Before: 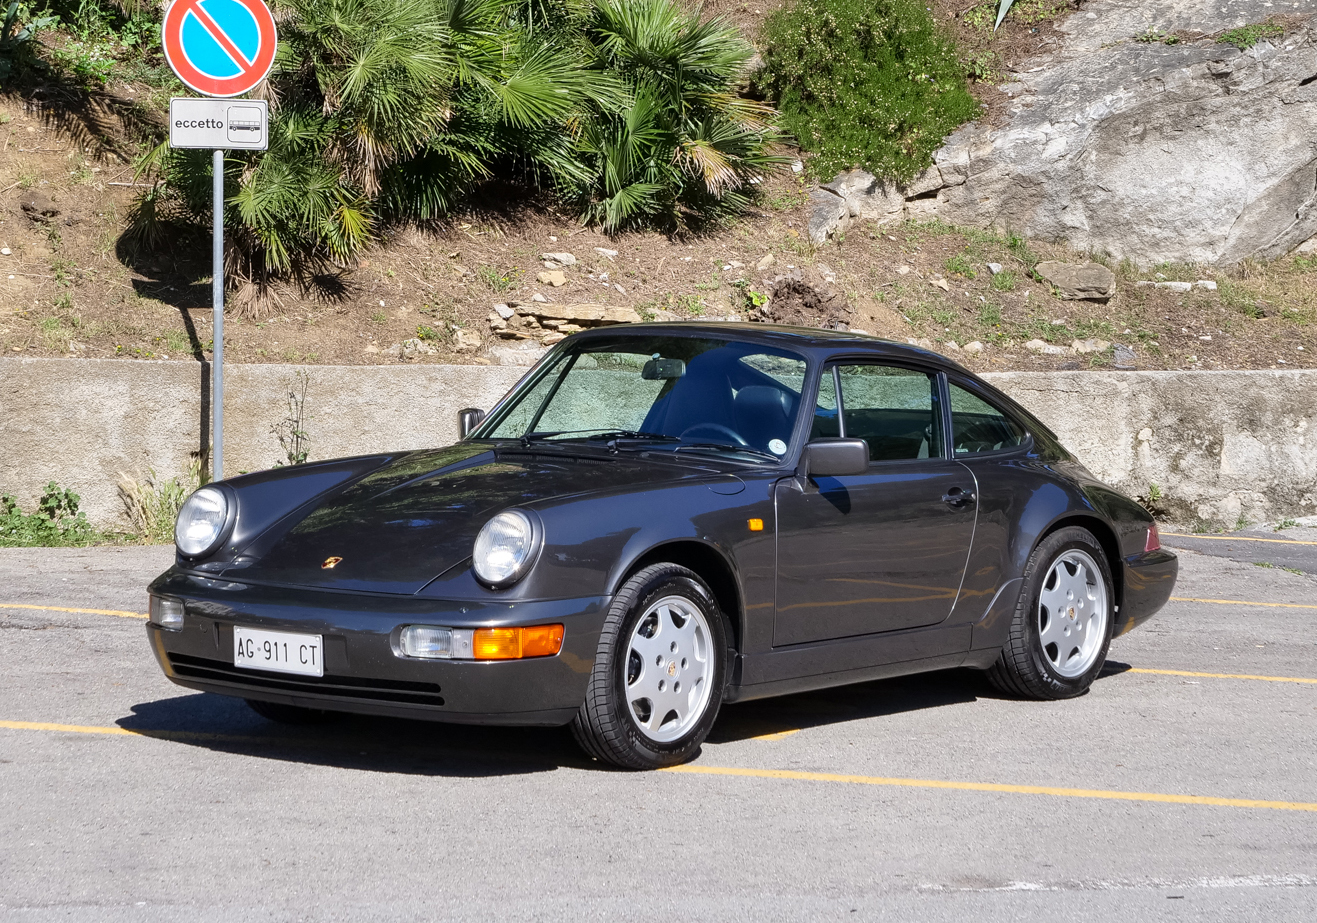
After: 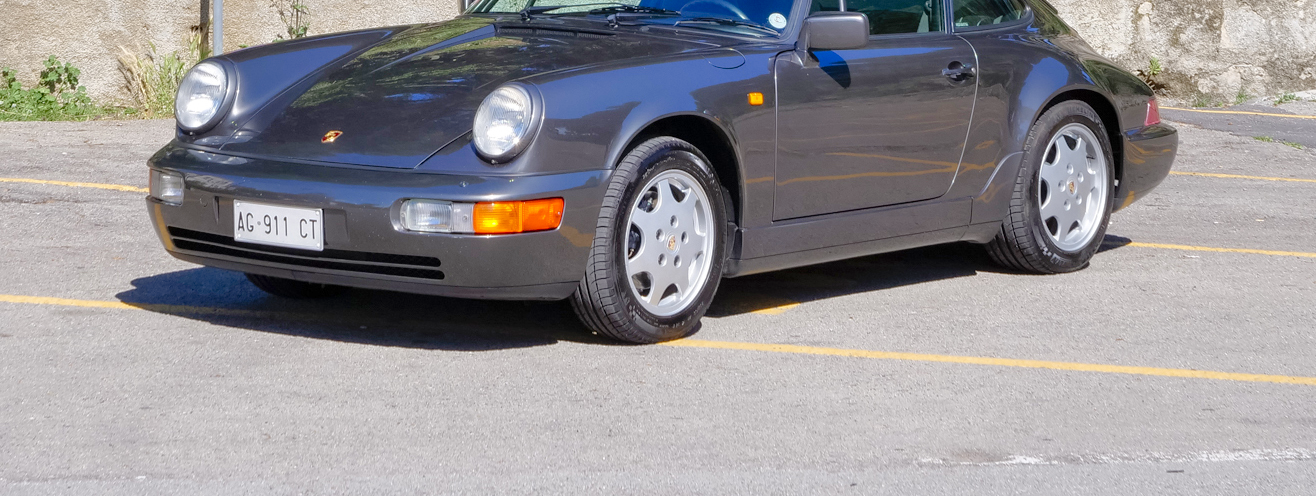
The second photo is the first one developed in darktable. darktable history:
crop and rotate: top 46.237%
tone curve: curves: ch0 [(0, 0) (0.004, 0.008) (0.077, 0.156) (0.169, 0.29) (0.774, 0.774) (1, 1)], color space Lab, linked channels, preserve colors none
